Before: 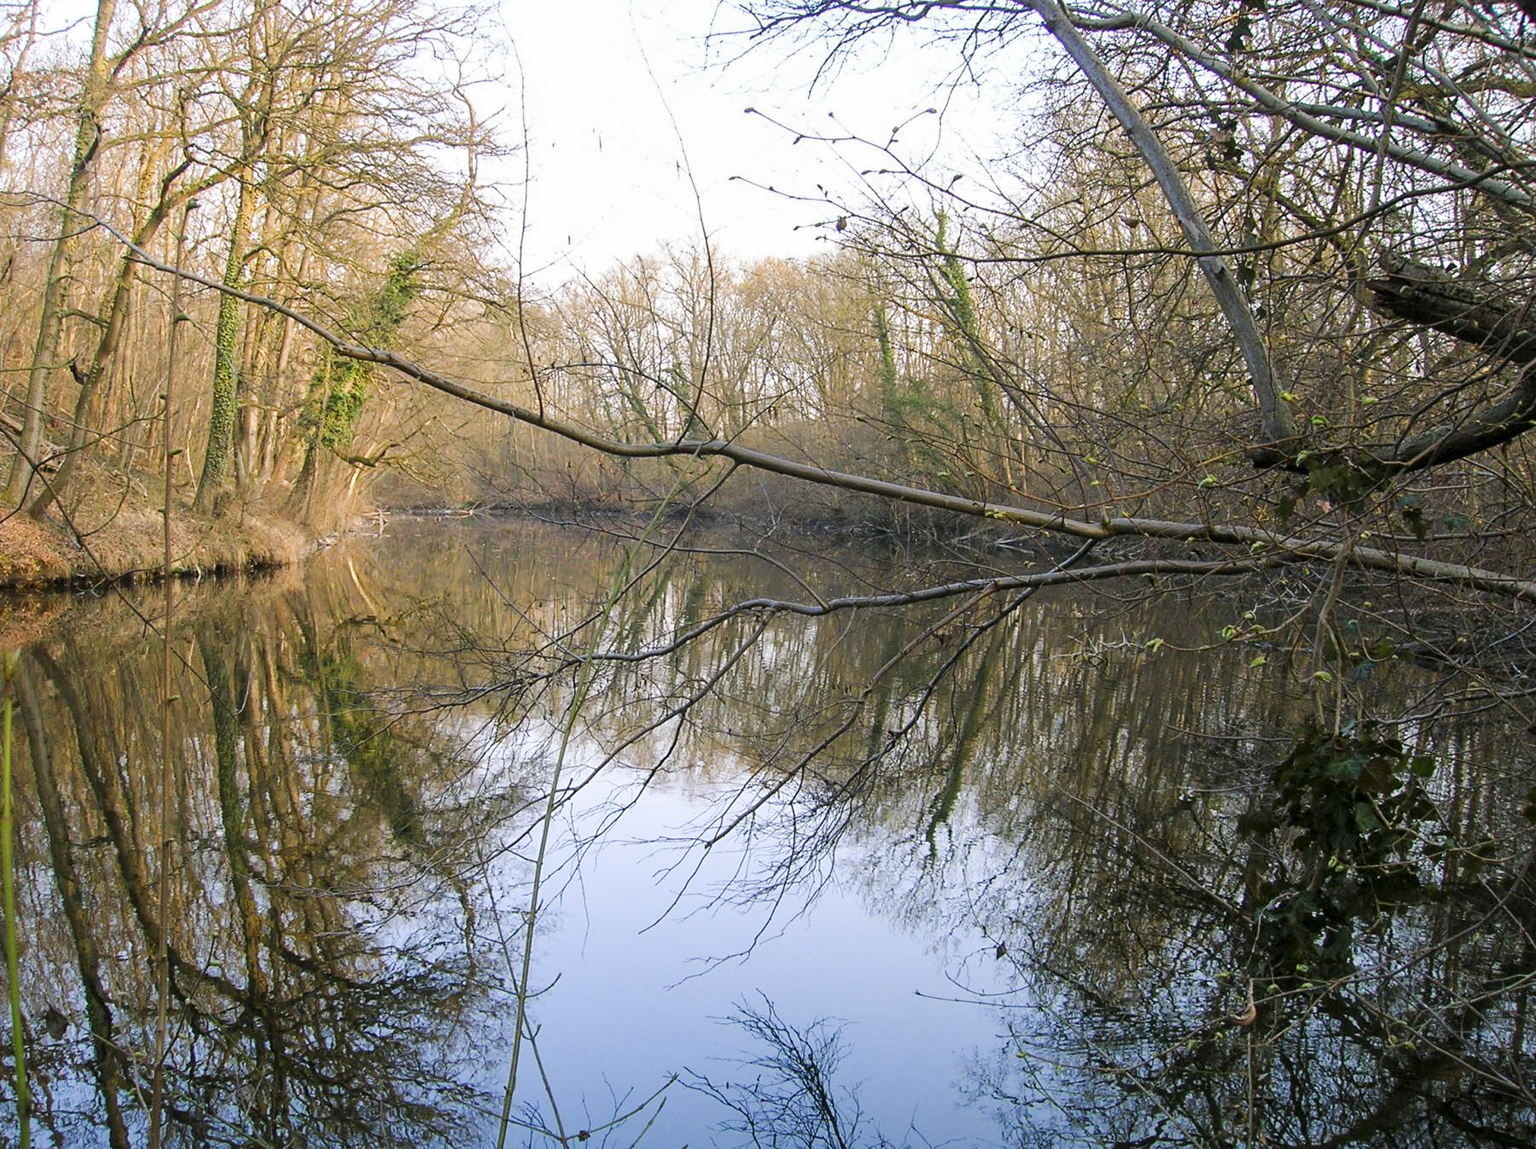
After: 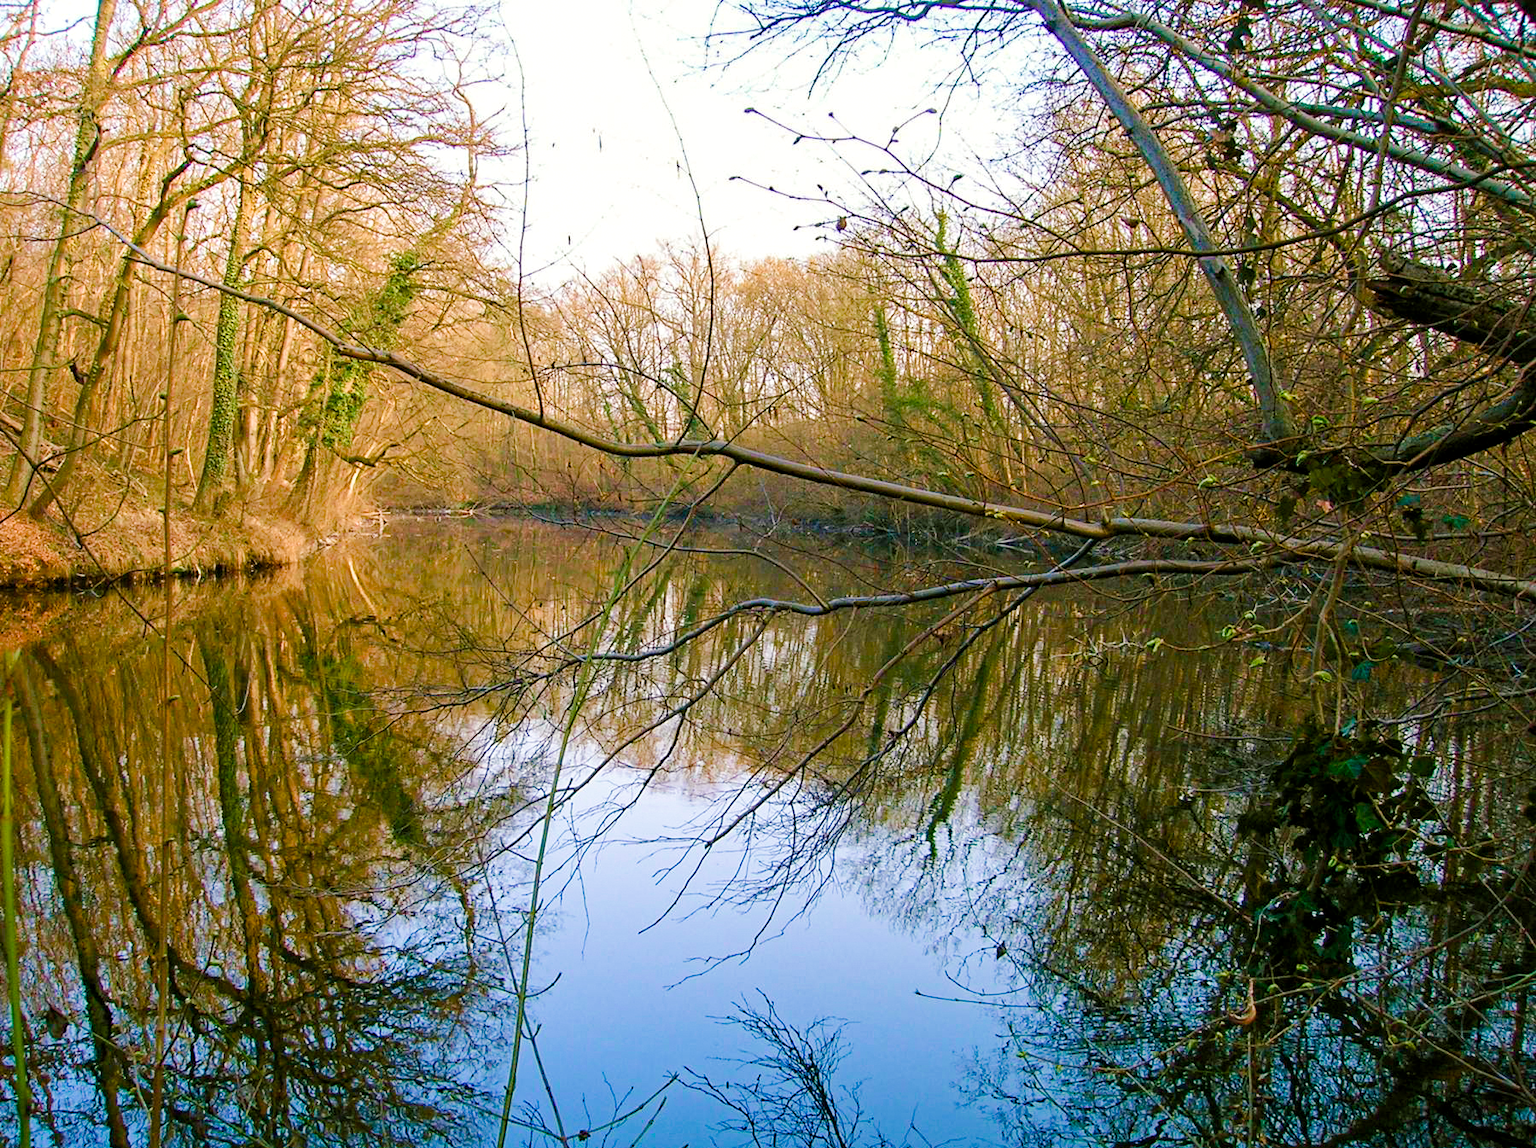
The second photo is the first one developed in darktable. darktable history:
velvia: strength 44.41%
color balance rgb: shadows lift › chroma 2.477%, shadows lift › hue 189.73°, power › chroma 0.708%, power › hue 60°, perceptual saturation grading › global saturation 24.724%, perceptual saturation grading › highlights -50.991%, perceptual saturation grading › mid-tones 19.148%, perceptual saturation grading › shadows 61.571%, global vibrance 20%
haze removal: strength 0.298, distance 0.254, compatibility mode true, adaptive false
